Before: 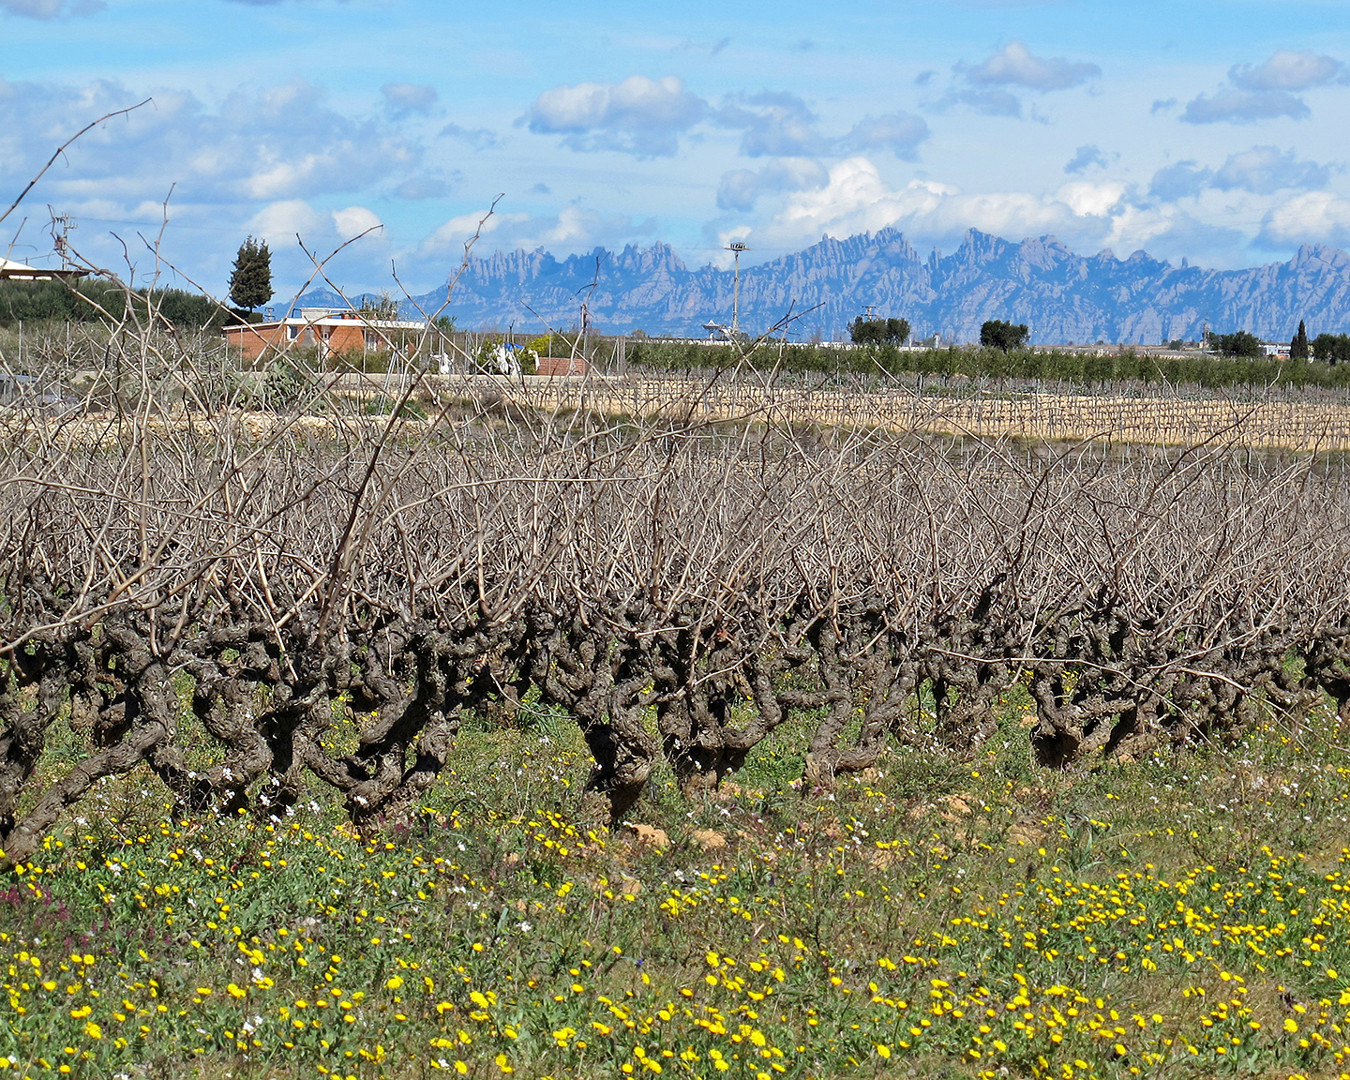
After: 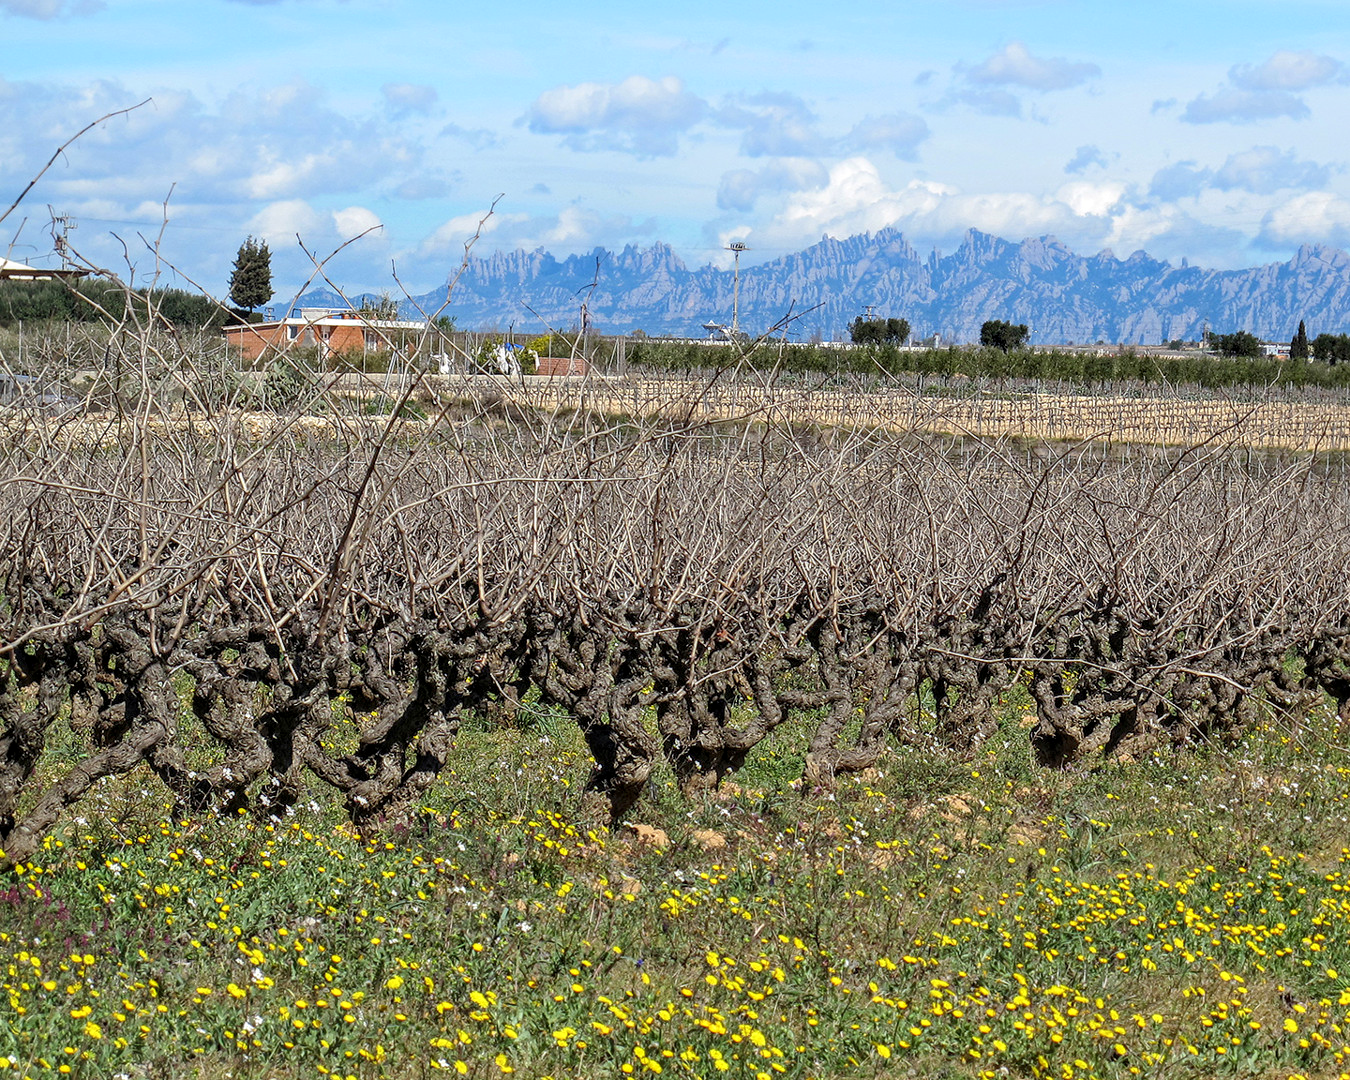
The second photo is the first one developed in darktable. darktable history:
shadows and highlights: shadows -24.28, highlights 49.77, soften with gaussian
local contrast: on, module defaults
